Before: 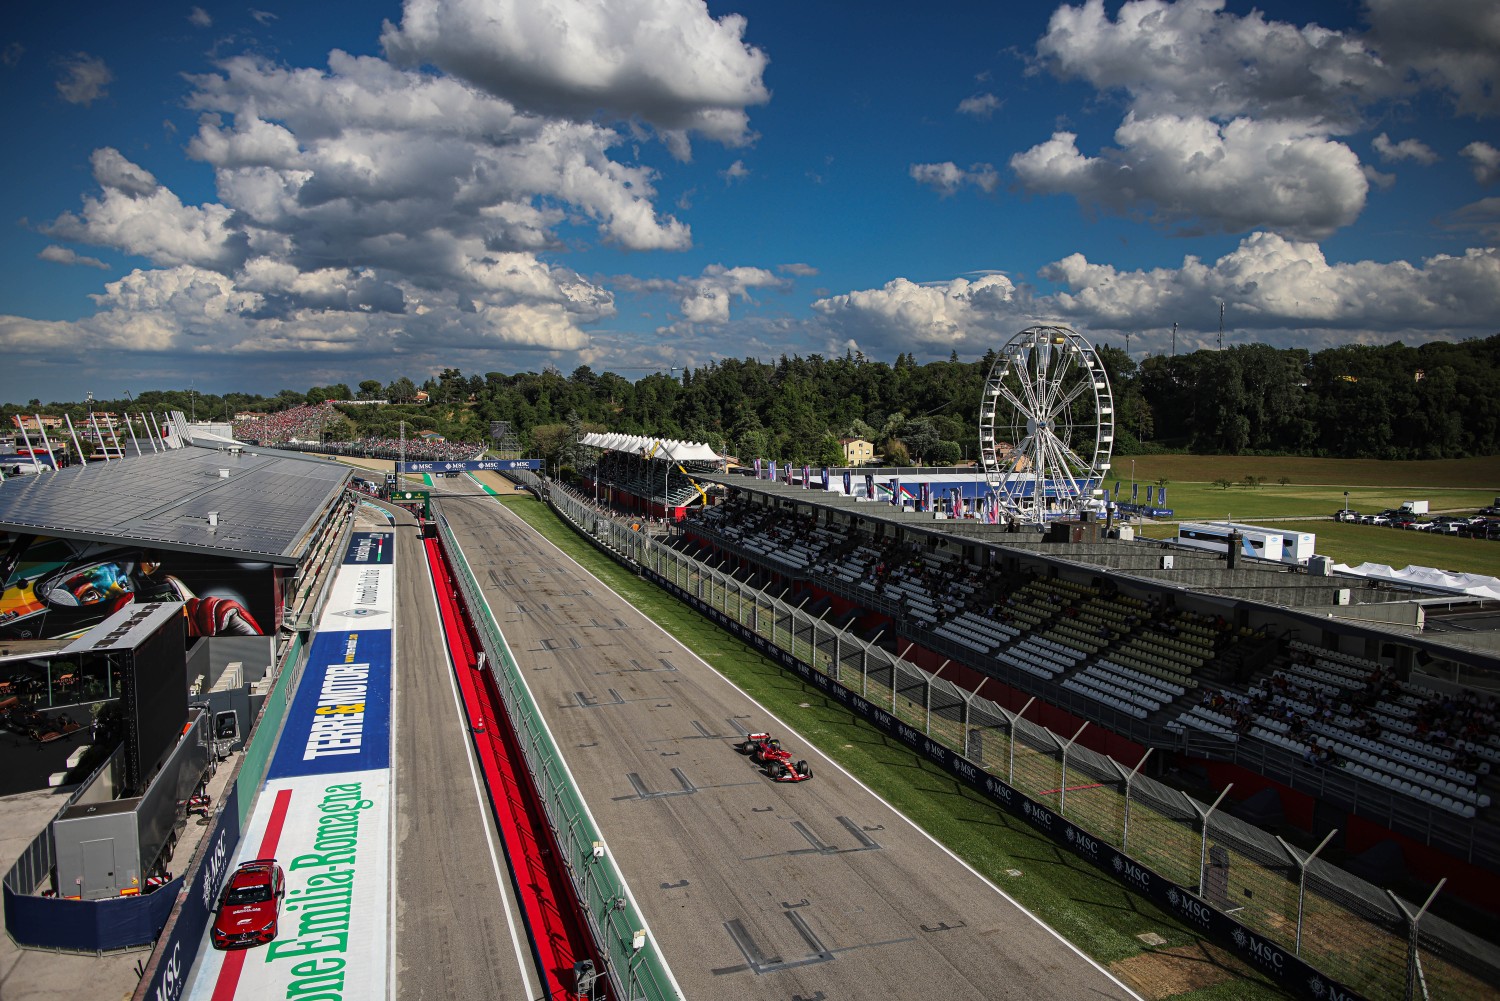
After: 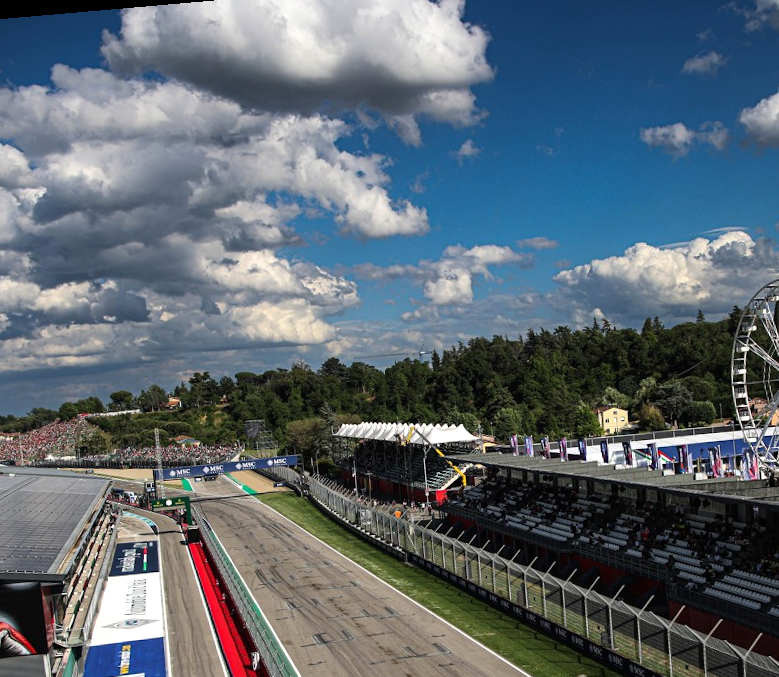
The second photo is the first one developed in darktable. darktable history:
rotate and perspective: rotation -4.98°, automatic cropping off
crop: left 17.835%, top 7.675%, right 32.881%, bottom 32.213%
tone equalizer: -8 EV -0.417 EV, -7 EV -0.389 EV, -6 EV -0.333 EV, -5 EV -0.222 EV, -3 EV 0.222 EV, -2 EV 0.333 EV, -1 EV 0.389 EV, +0 EV 0.417 EV, edges refinement/feathering 500, mask exposure compensation -1.57 EV, preserve details no
